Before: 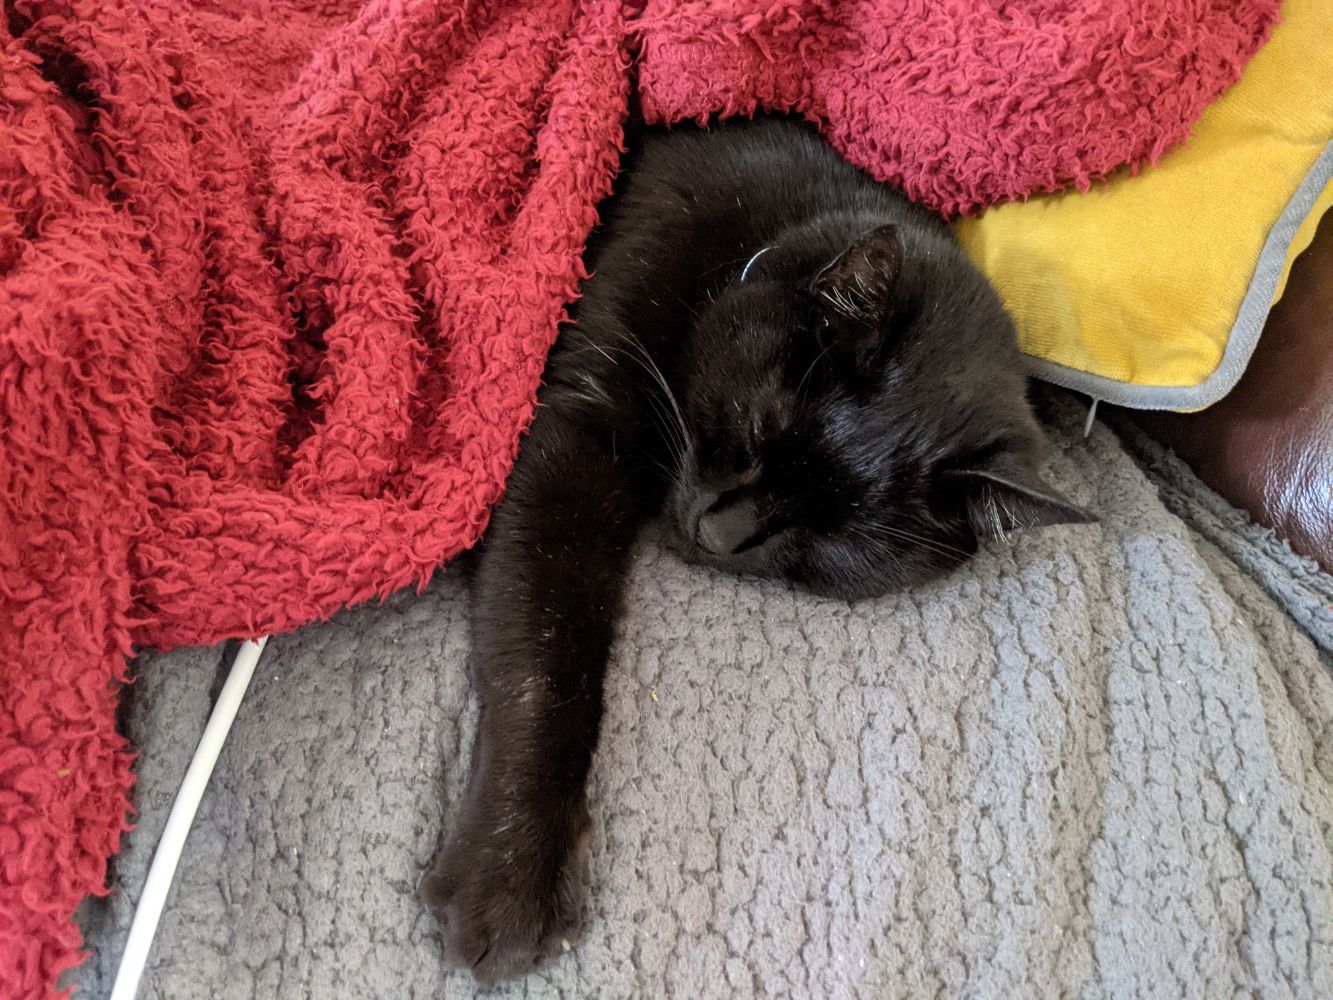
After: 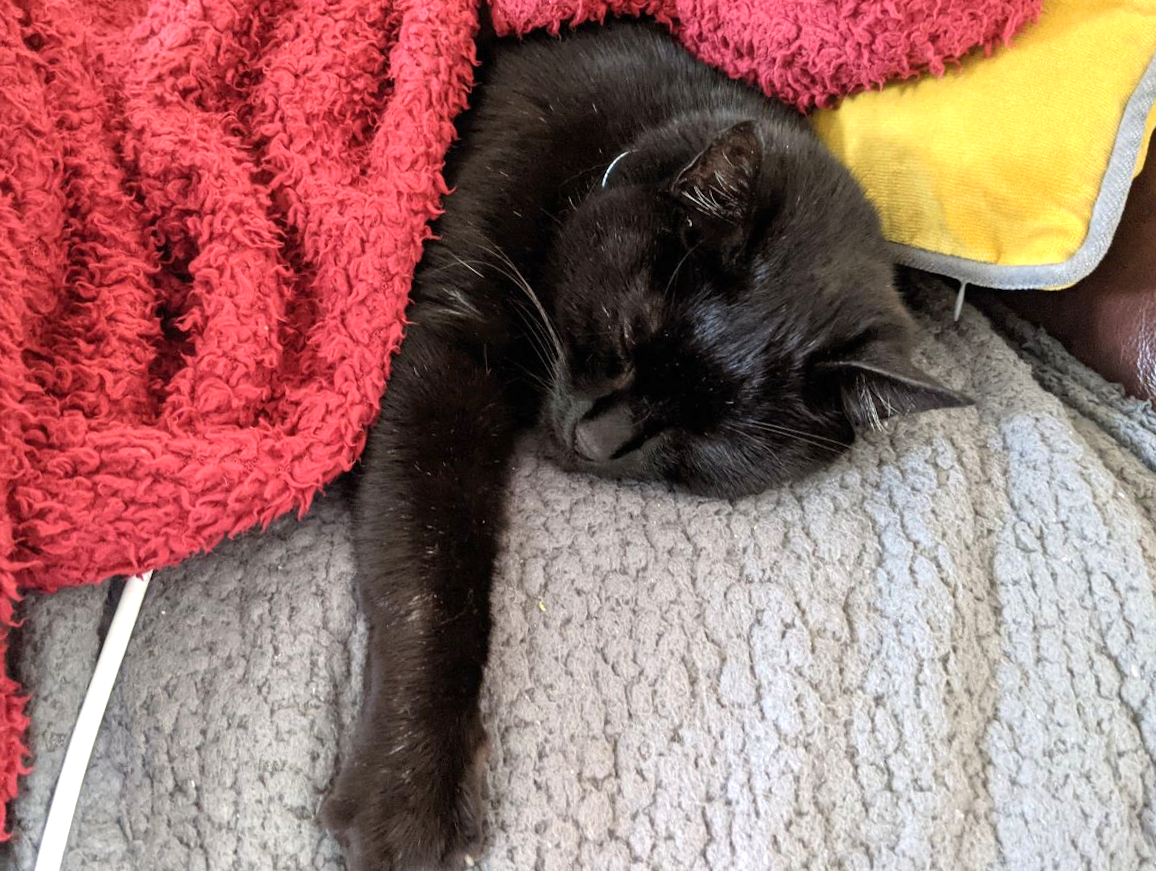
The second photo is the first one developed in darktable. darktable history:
crop and rotate: angle 3.61°, left 6.12%, top 5.694%
exposure: black level correction 0, exposure 0.498 EV, compensate highlight preservation false
